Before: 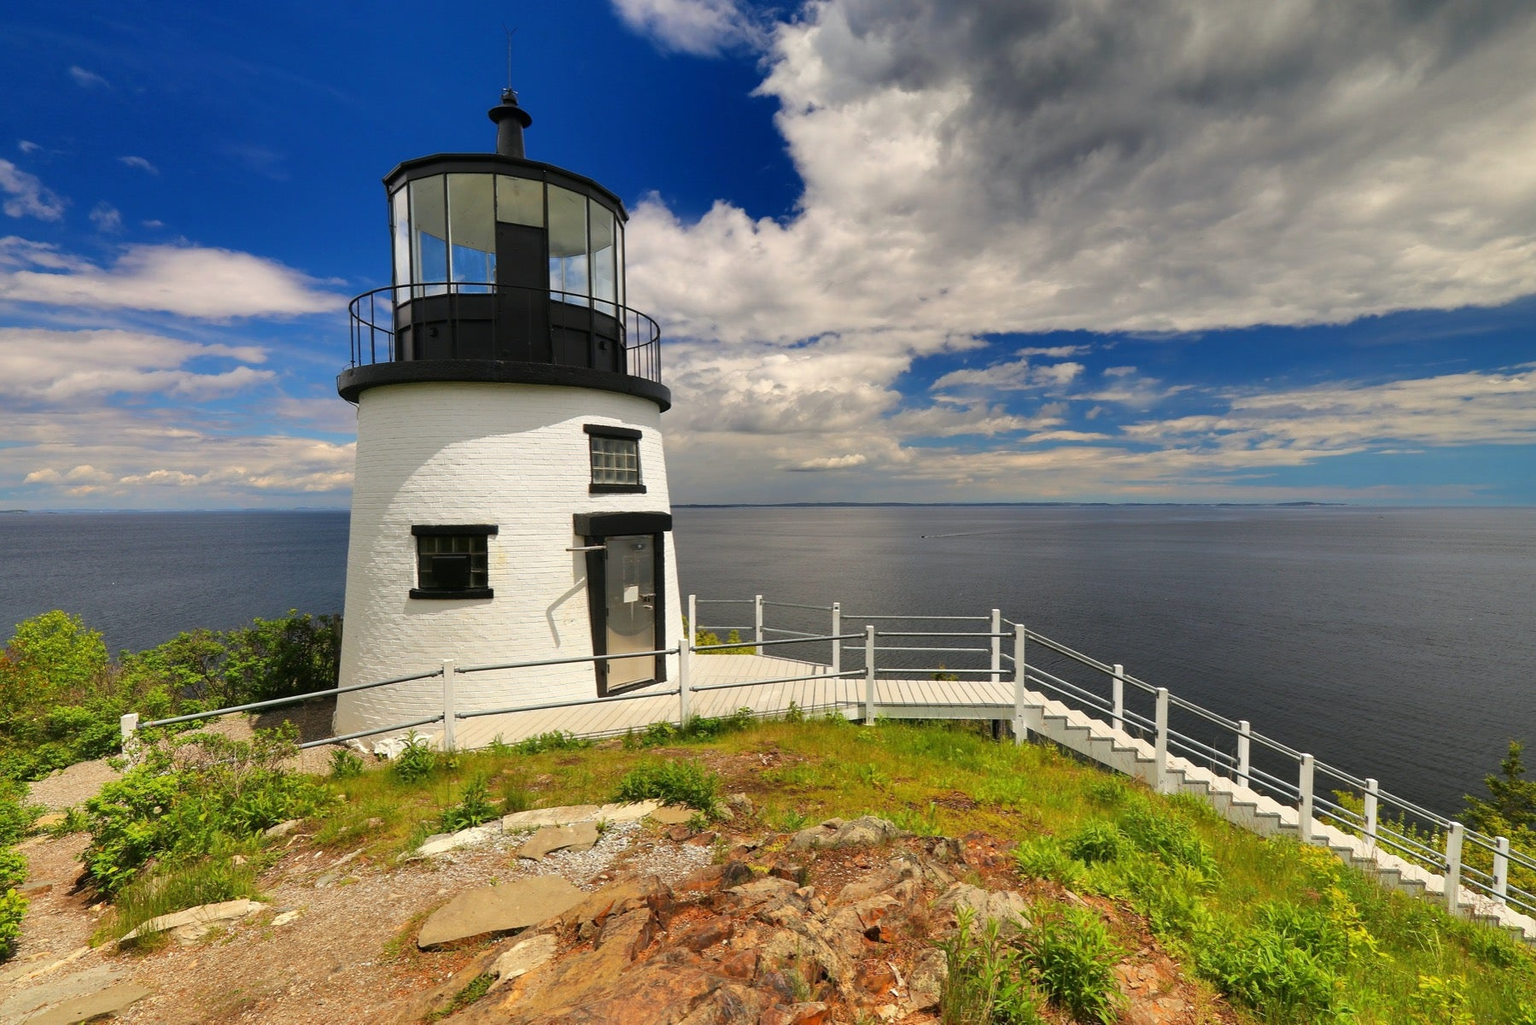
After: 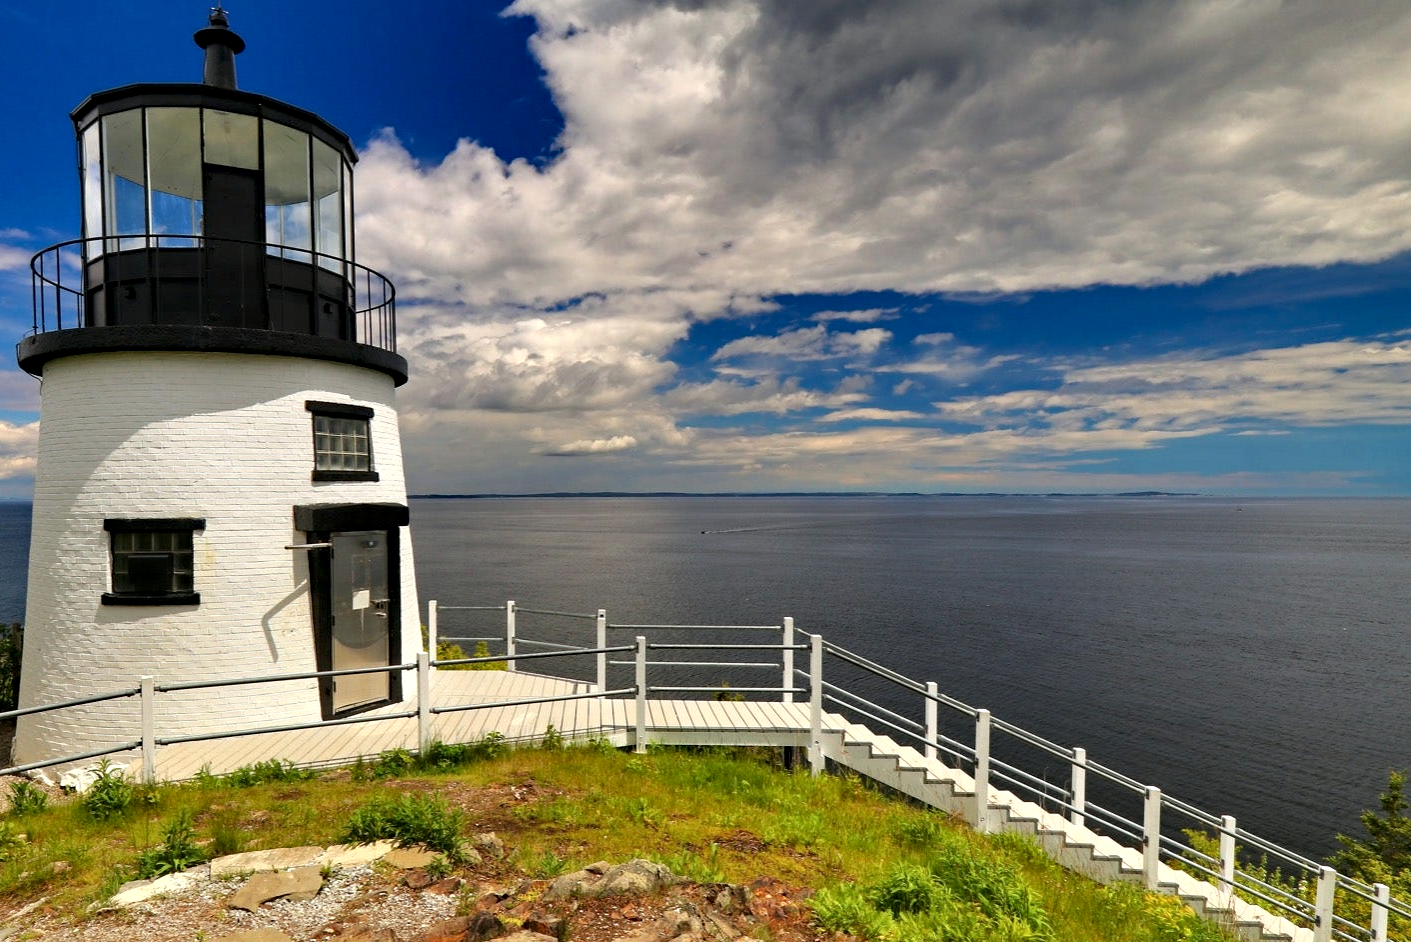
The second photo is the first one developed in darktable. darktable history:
crop and rotate: left 21.076%, top 8.058%, right 0.452%, bottom 13.414%
haze removal: compatibility mode true, adaptive false
contrast equalizer: y [[0.546, 0.552, 0.554, 0.554, 0.552, 0.546], [0.5 ×6], [0.5 ×6], [0 ×6], [0 ×6]]
